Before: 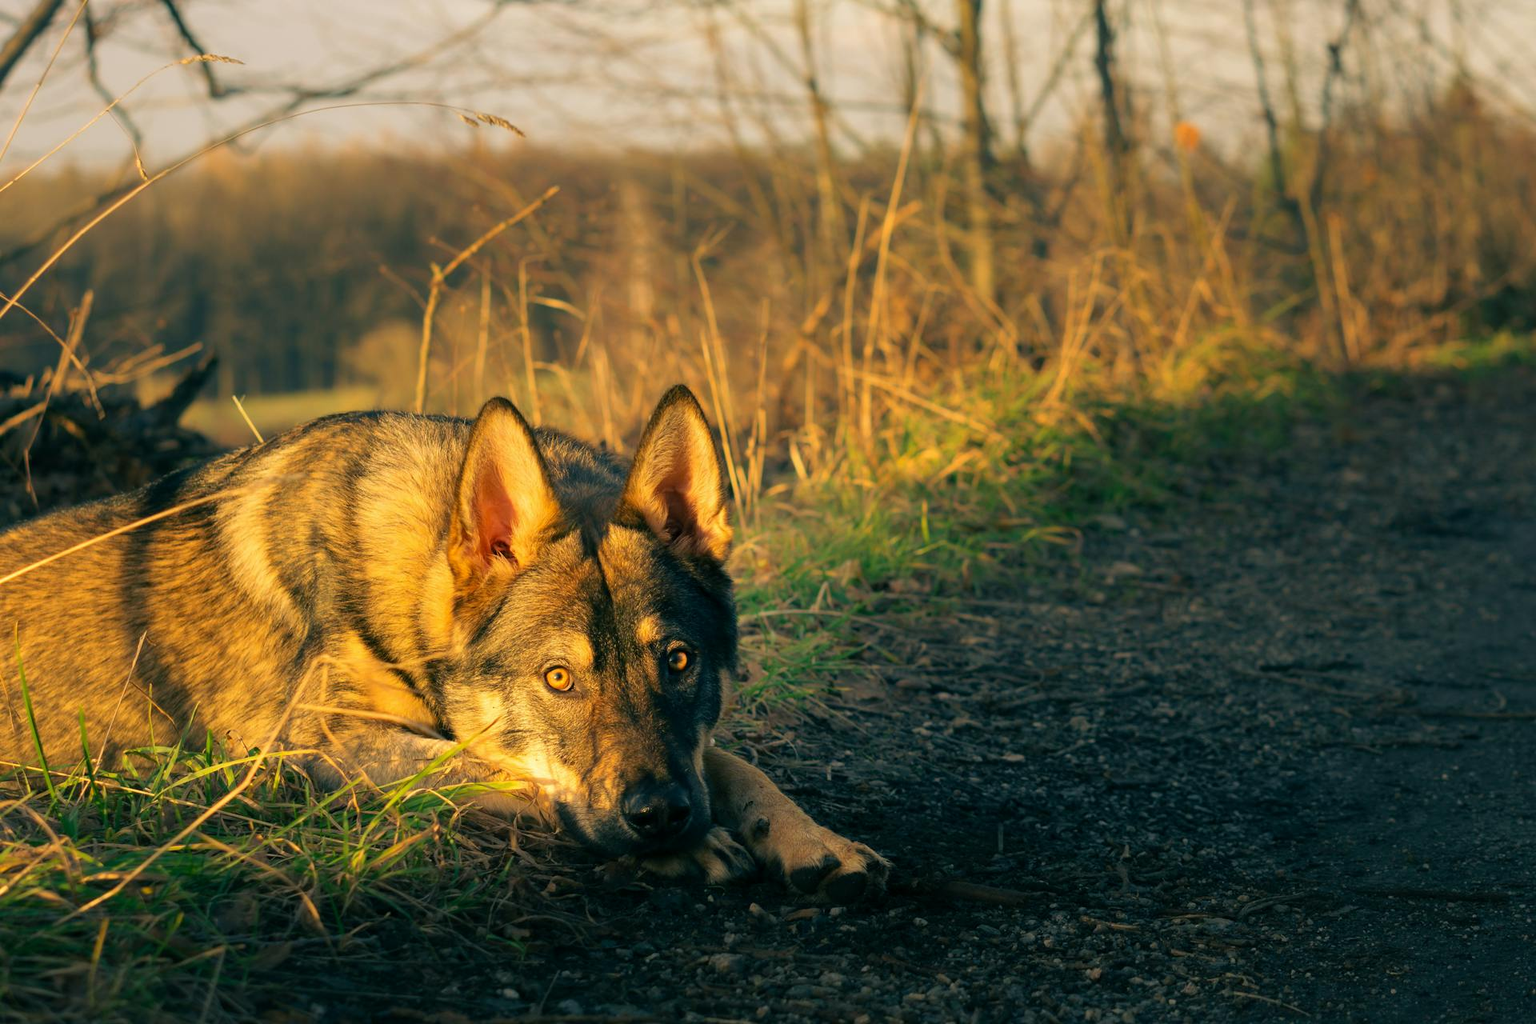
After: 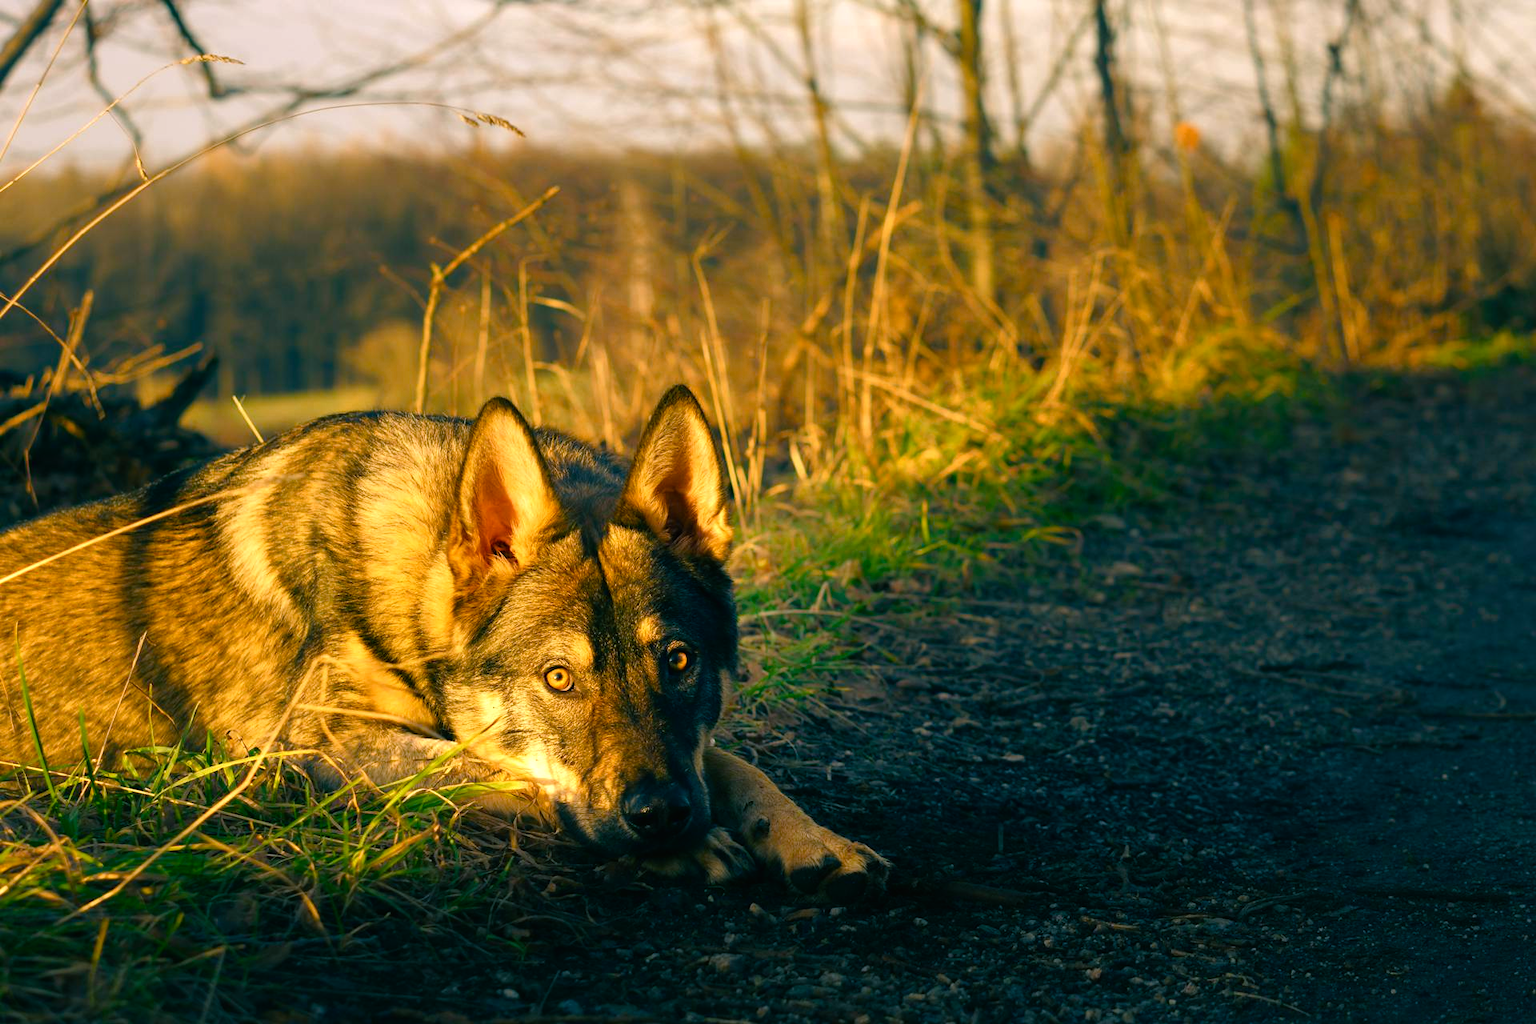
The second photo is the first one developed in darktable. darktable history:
color balance rgb: shadows lift › chroma 1%, shadows lift › hue 217.2°, power › hue 310.8°, highlights gain › chroma 2%, highlights gain › hue 44.4°, global offset › luminance 0.25%, global offset › hue 171.6°, perceptual saturation grading › global saturation 14.09%, perceptual saturation grading › highlights -30%, perceptual saturation grading › shadows 50.67%, global vibrance 25%, contrast 20%
white balance: red 0.954, blue 1.079
